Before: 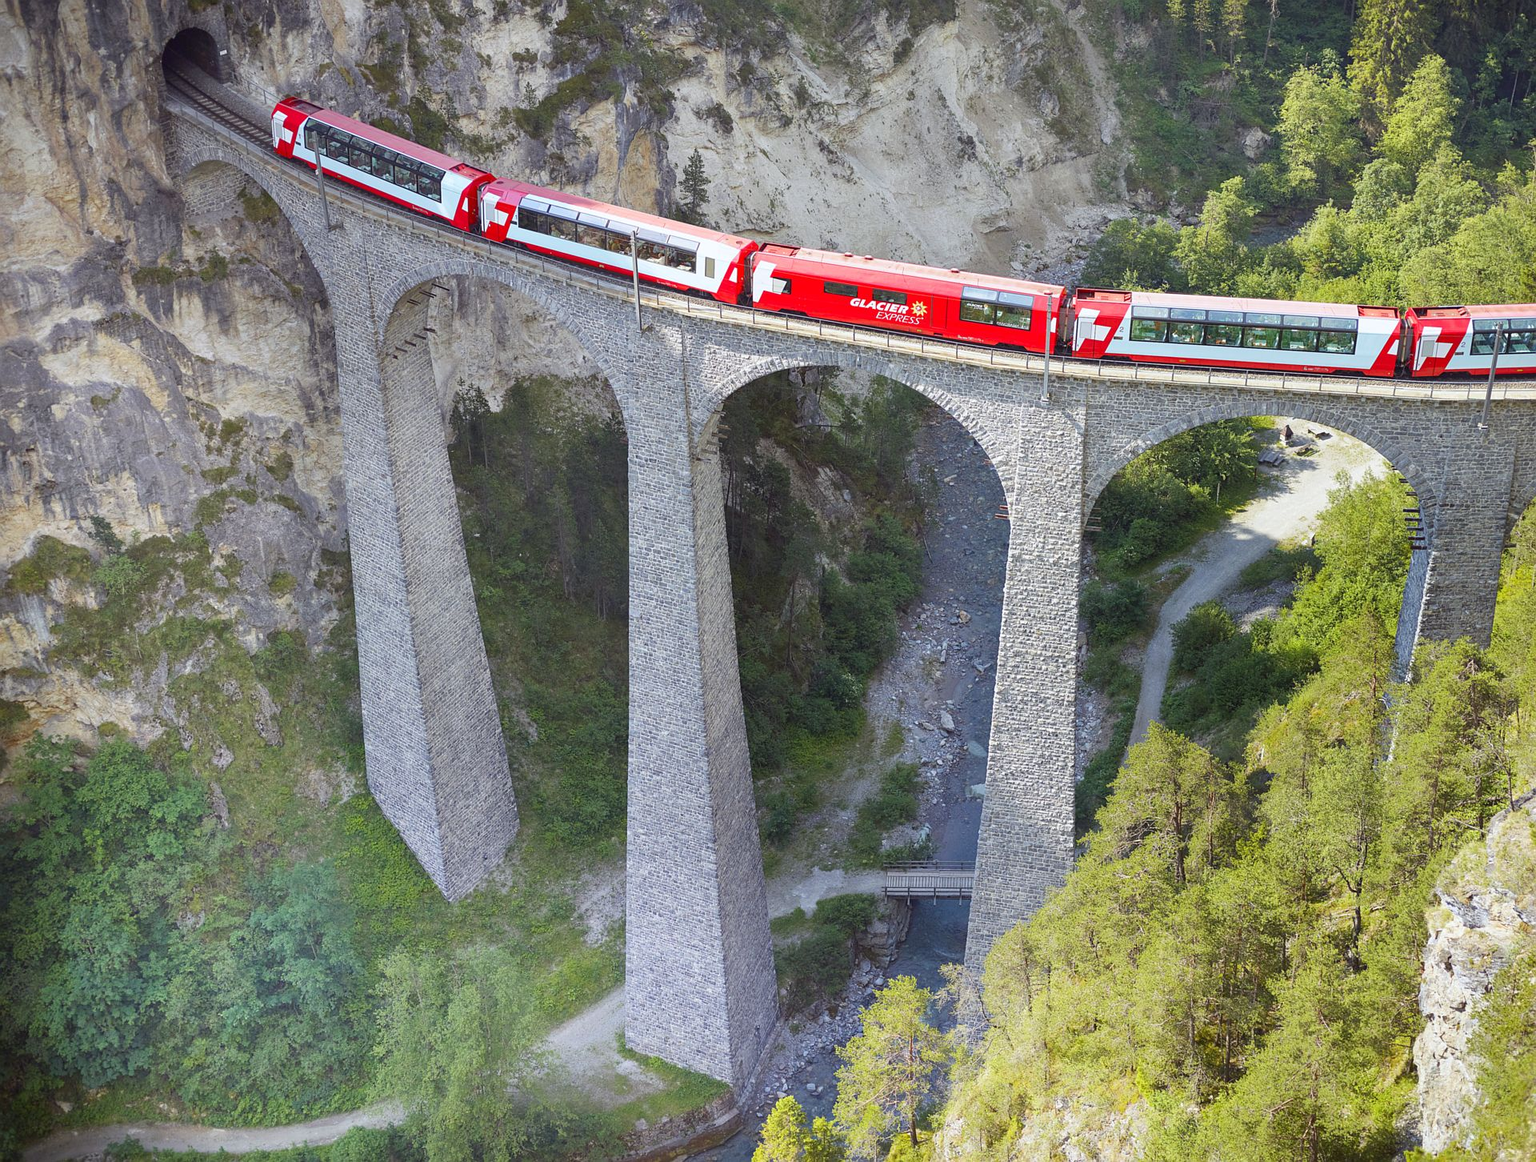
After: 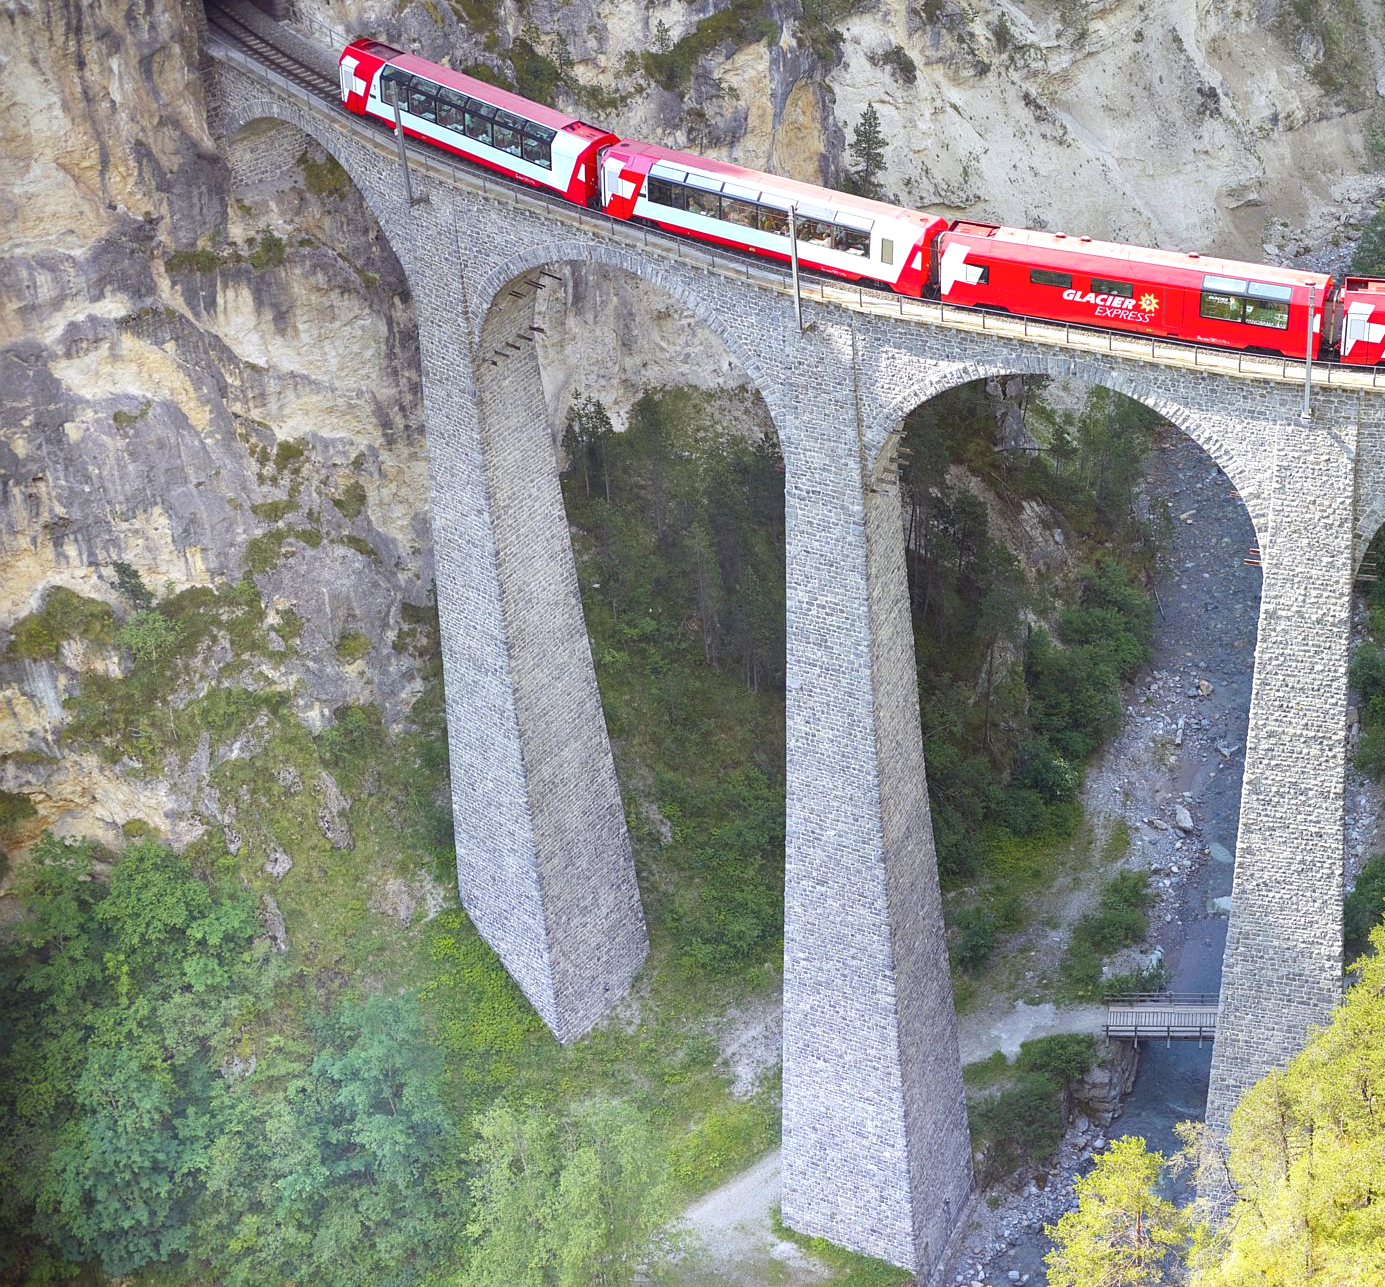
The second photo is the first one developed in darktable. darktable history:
exposure: exposure 0.408 EV, compensate highlight preservation false
crop: top 5.771%, right 27.853%, bottom 5.577%
color zones: curves: ch0 [(0, 0.5) (0.125, 0.4) (0.25, 0.5) (0.375, 0.4) (0.5, 0.4) (0.625, 0.35) (0.75, 0.35) (0.875, 0.5)]; ch1 [(0, 0.35) (0.125, 0.45) (0.25, 0.35) (0.375, 0.35) (0.5, 0.35) (0.625, 0.35) (0.75, 0.45) (0.875, 0.35)]; ch2 [(0, 0.6) (0.125, 0.5) (0.25, 0.5) (0.375, 0.6) (0.5, 0.6) (0.625, 0.5) (0.75, 0.5) (0.875, 0.5)], mix -119.63%
